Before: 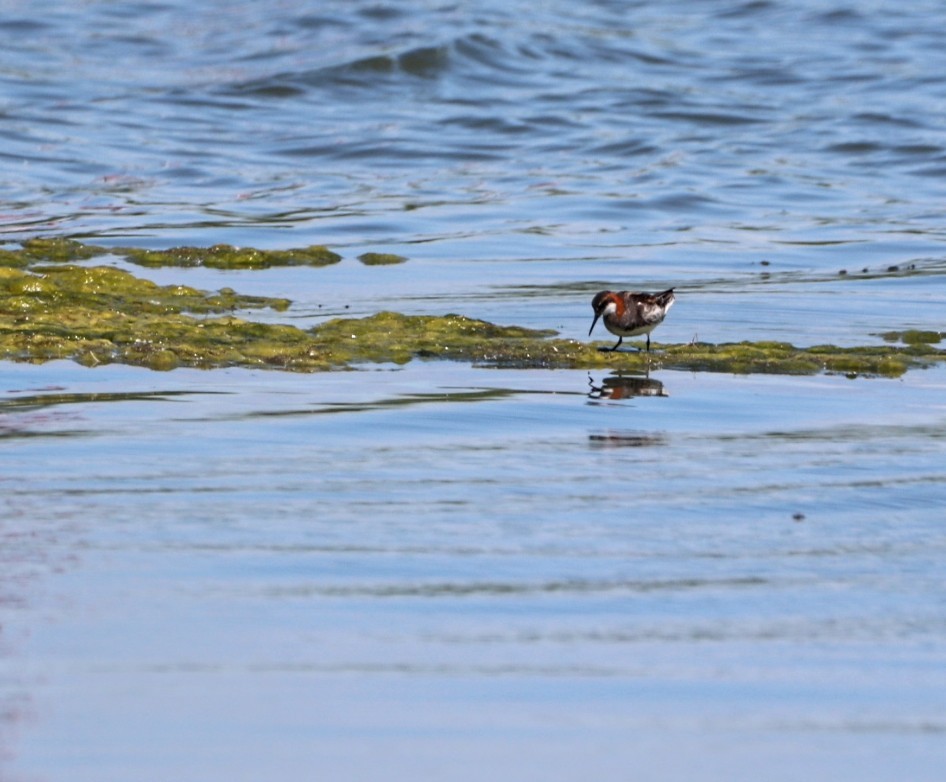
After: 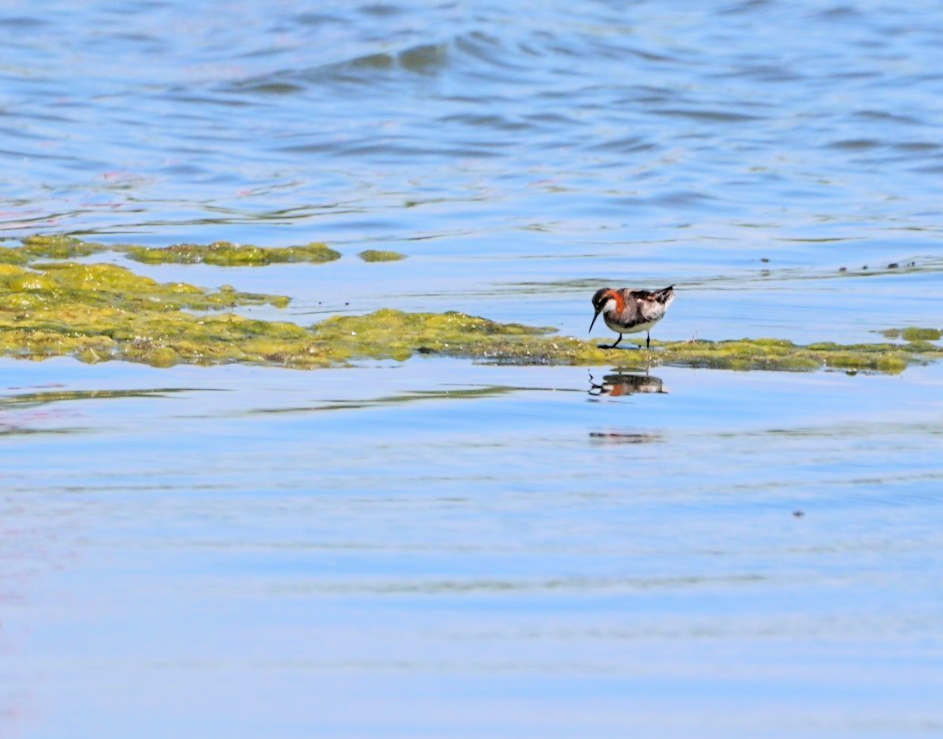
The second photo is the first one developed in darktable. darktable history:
tone curve: curves: ch0 [(0, 0) (0.081, 0.044) (0.185, 0.145) (0.283, 0.273) (0.405, 0.449) (0.495, 0.554) (0.686, 0.743) (0.826, 0.853) (0.978, 0.988)]; ch1 [(0, 0) (0.147, 0.166) (0.321, 0.362) (0.371, 0.402) (0.423, 0.426) (0.479, 0.472) (0.505, 0.497) (0.521, 0.506) (0.551, 0.546) (0.586, 0.571) (0.625, 0.638) (0.68, 0.715) (1, 1)]; ch2 [(0, 0) (0.346, 0.378) (0.404, 0.427) (0.502, 0.498) (0.531, 0.517) (0.547, 0.526) (0.582, 0.571) (0.629, 0.626) (0.717, 0.678) (1, 1)], color space Lab, linked channels, preserve colors none
exposure: black level correction 0, exposure 1.103 EV, compensate exposure bias true, compensate highlight preservation false
crop: top 0.431%, right 0.26%, bottom 5.061%
filmic rgb: black relative exposure -8.79 EV, white relative exposure 4.98 EV, target black luminance 0%, hardness 3.78, latitude 66.68%, contrast 0.814, highlights saturation mix 10.3%, shadows ↔ highlights balance 20.66%, color science v6 (2022)
